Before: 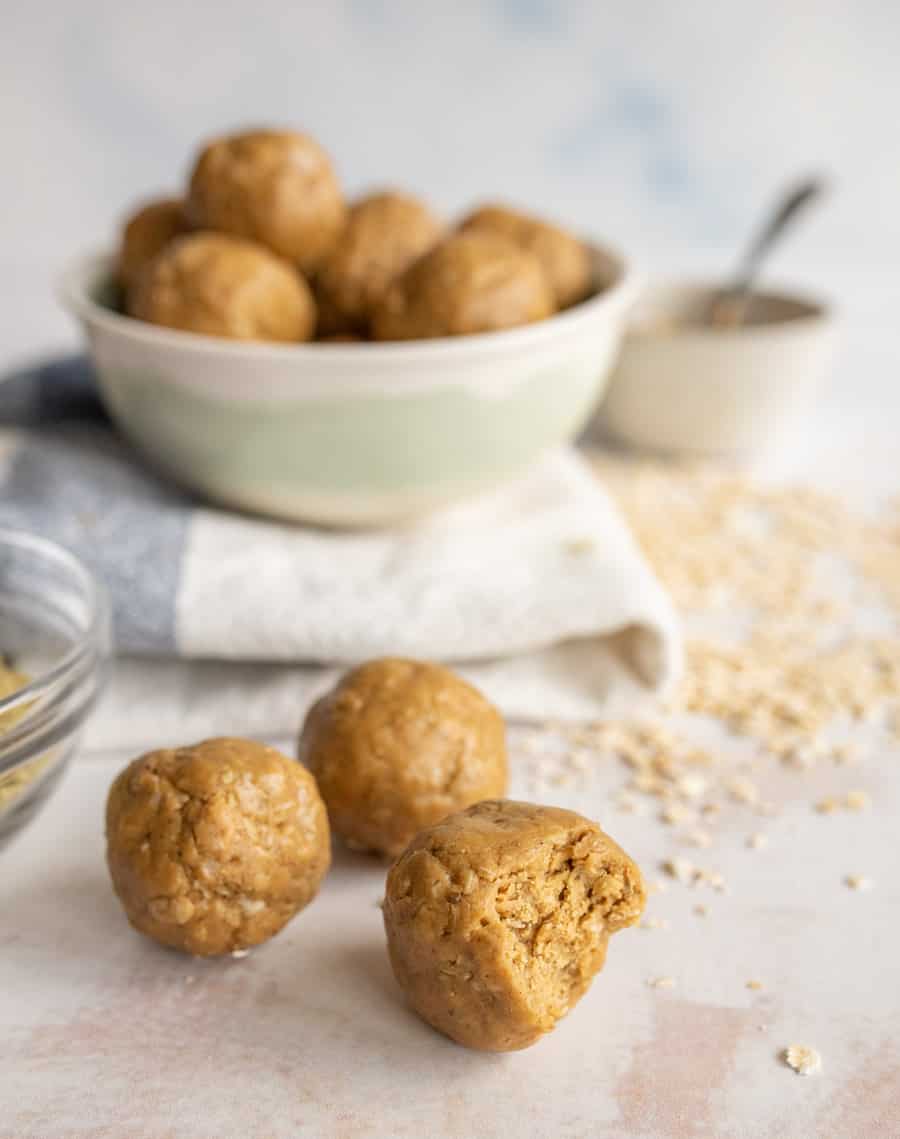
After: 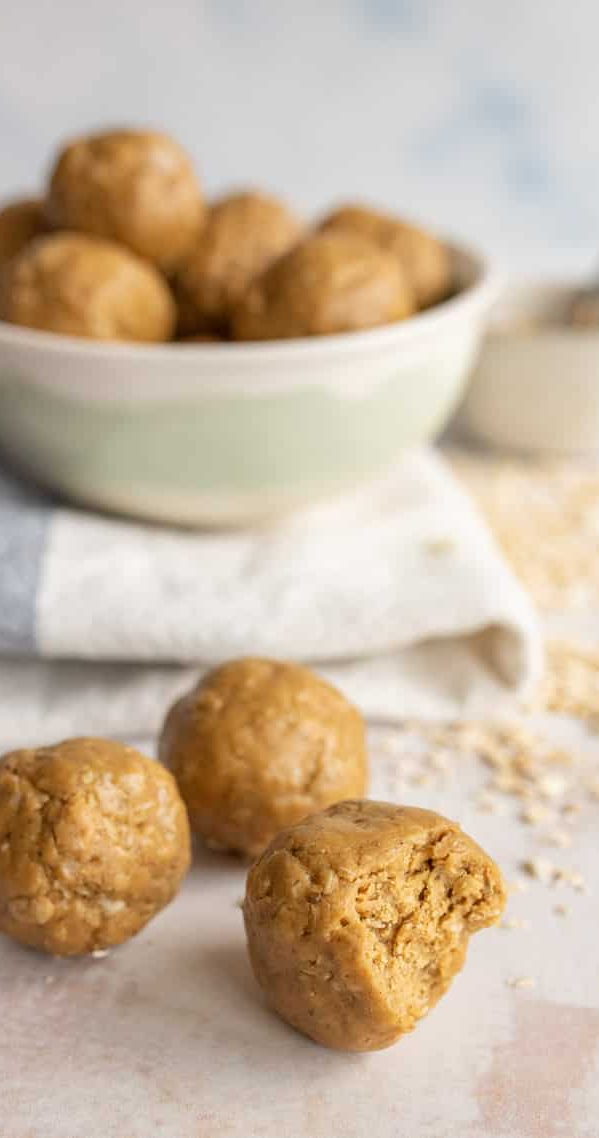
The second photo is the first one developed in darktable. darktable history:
crop and rotate: left 15.572%, right 17.767%
